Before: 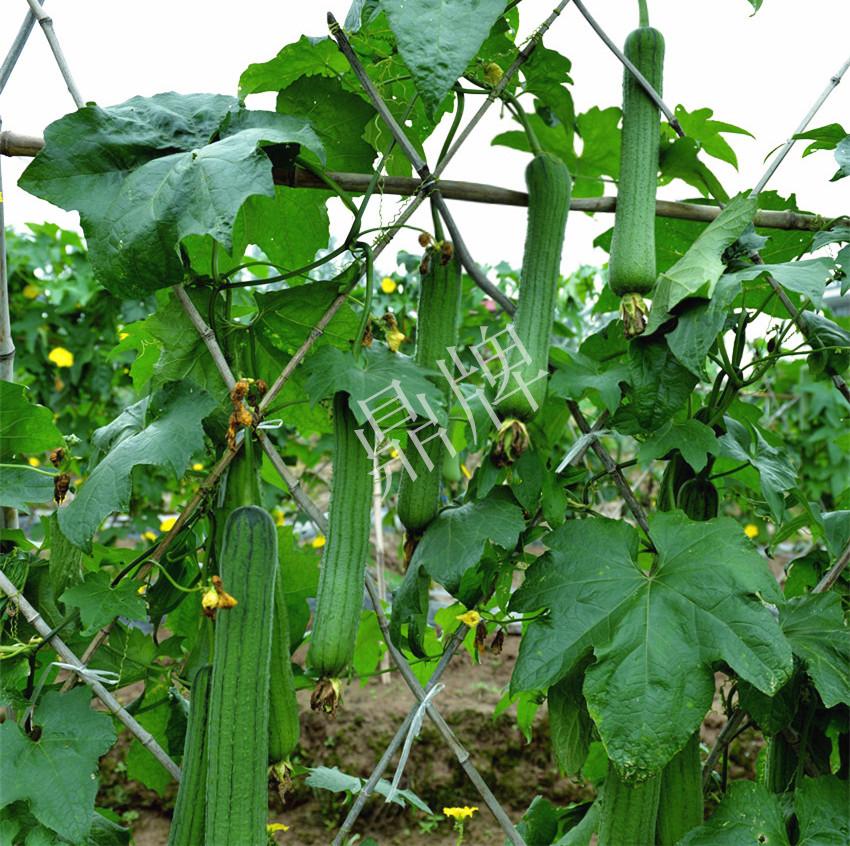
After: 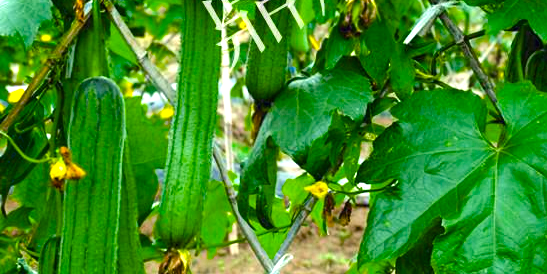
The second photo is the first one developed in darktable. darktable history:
color balance rgb: shadows lift › luminance -9.487%, power › hue 329.79°, highlights gain › luminance 7.348%, highlights gain › chroma 0.885%, highlights gain › hue 49.34°, perceptual saturation grading › global saturation 29.758%, global vibrance 16.403%, saturation formula JzAzBz (2021)
exposure: exposure 1 EV, compensate exposure bias true, compensate highlight preservation false
crop: left 17.965%, top 50.726%, right 17.608%, bottom 16.816%
